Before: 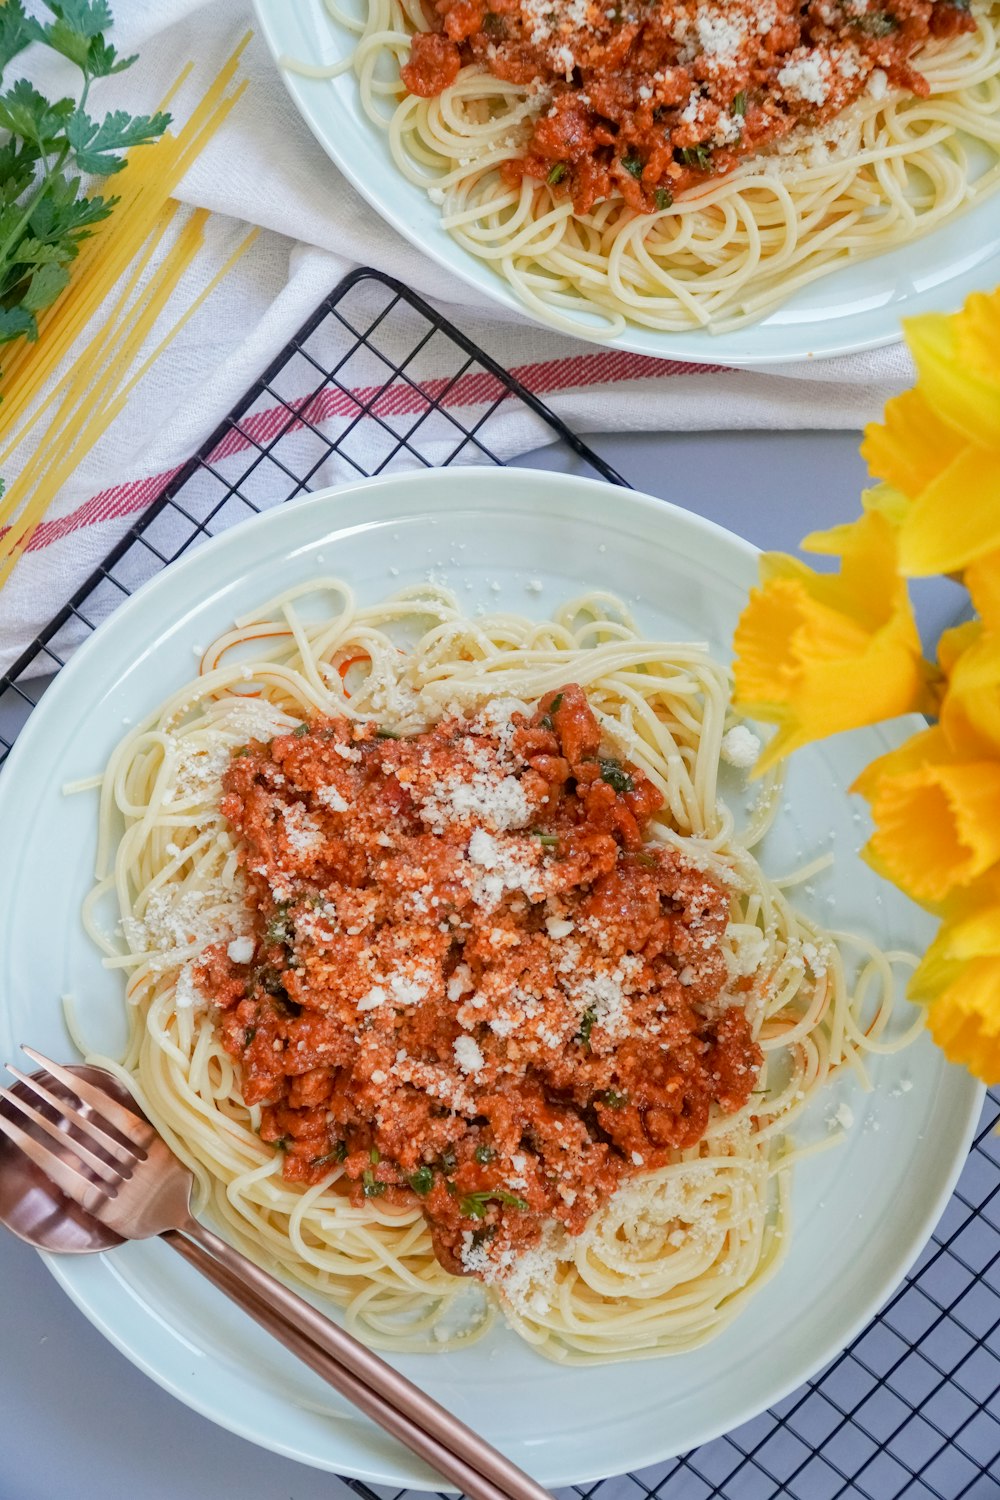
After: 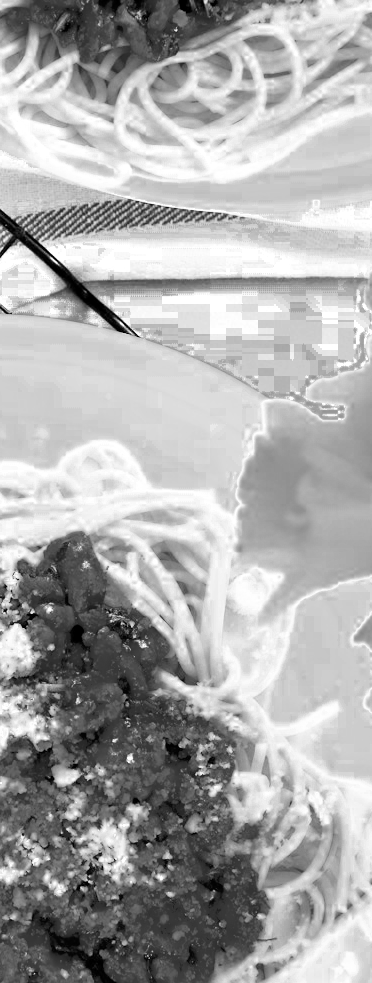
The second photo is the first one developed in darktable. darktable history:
crop and rotate: left 49.484%, top 10.138%, right 13.251%, bottom 24.309%
color balance rgb: global offset › luminance -0.515%, linear chroma grading › global chroma 25.132%, perceptual saturation grading › global saturation 20%, perceptual saturation grading › highlights -25.348%, perceptual saturation grading › shadows 24.878%
color zones: curves: ch0 [(0.002, 0.589) (0.107, 0.484) (0.146, 0.249) (0.217, 0.352) (0.309, 0.525) (0.39, 0.404) (0.455, 0.169) (0.597, 0.055) (0.724, 0.212) (0.775, 0.691) (0.869, 0.571) (1, 0.587)]; ch1 [(0, 0) (0.143, 0) (0.286, 0) (0.429, 0) (0.571, 0) (0.714, 0) (0.857, 0)]
base curve: curves: ch0 [(0, 0) (0.007, 0.004) (0.027, 0.03) (0.046, 0.07) (0.207, 0.54) (0.442, 0.872) (0.673, 0.972) (1, 1)]
